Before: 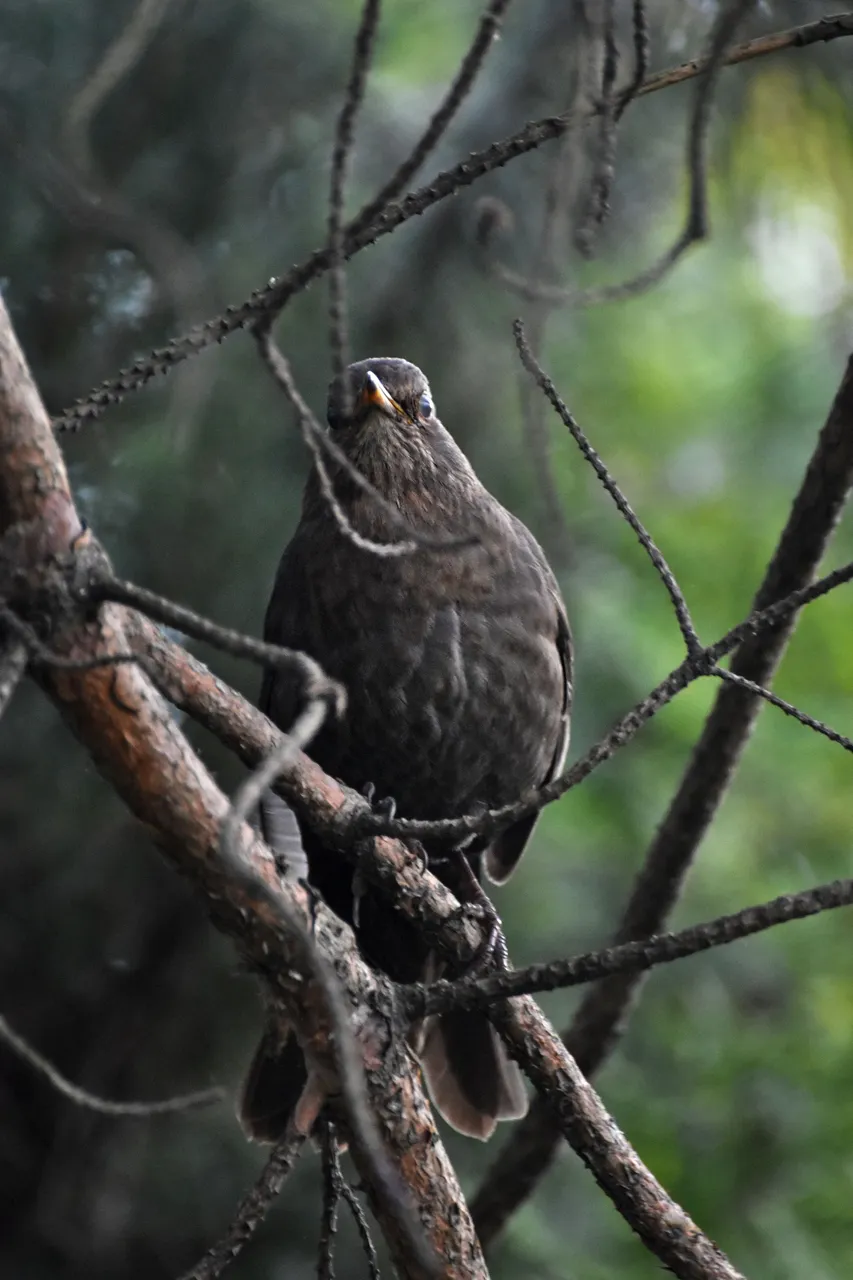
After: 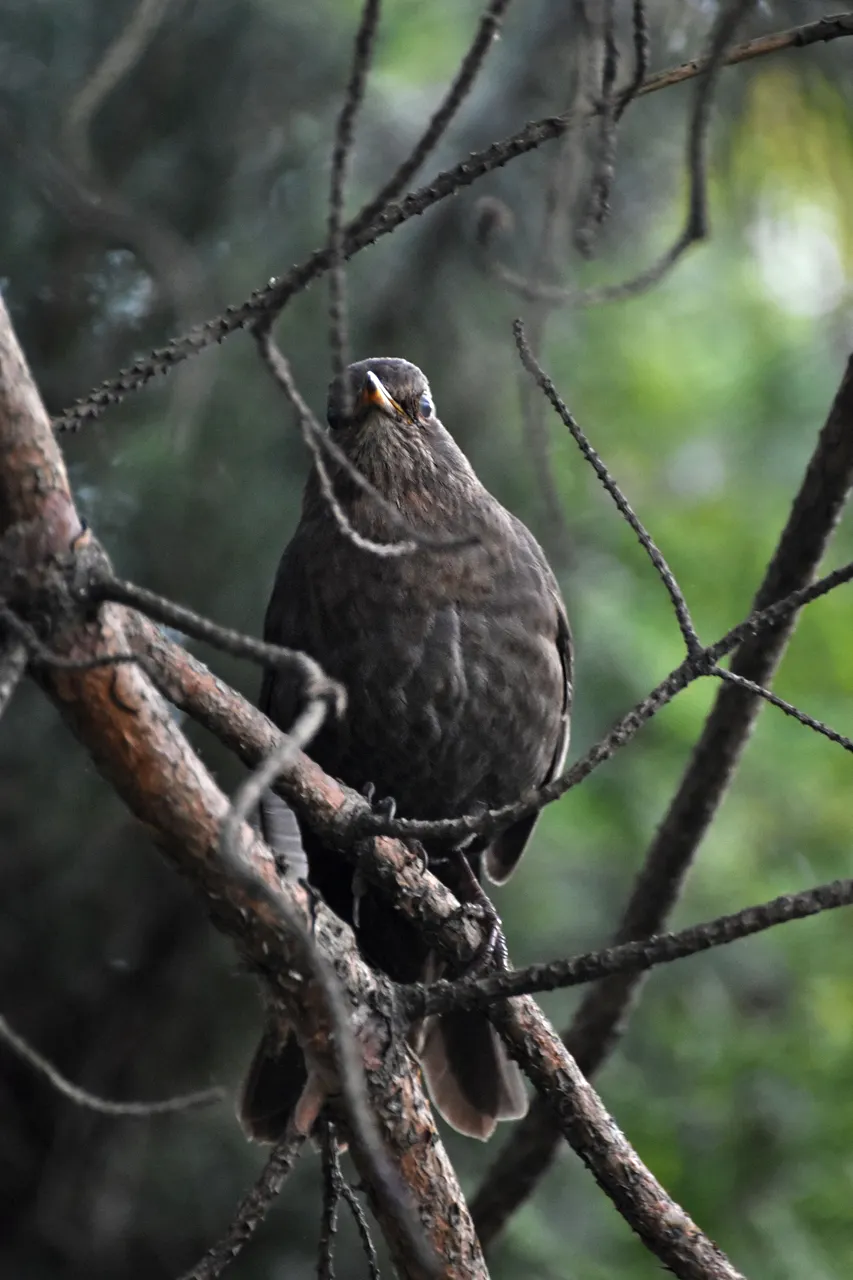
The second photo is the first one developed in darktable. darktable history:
levels: black 0.048%, white 99.92%, levels [0, 0.48, 0.961]
contrast brightness saturation: saturation -0.045
